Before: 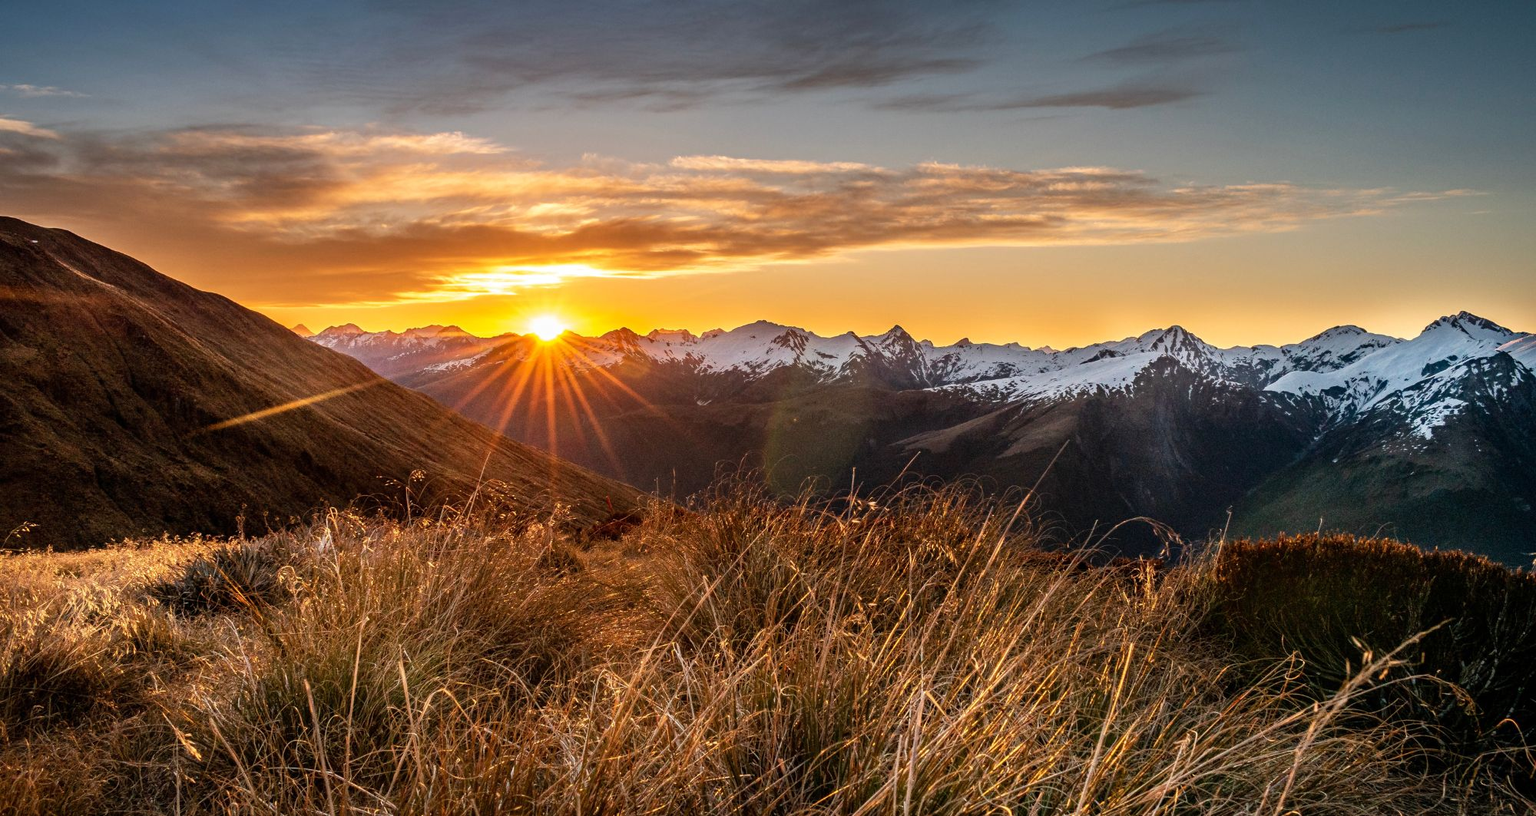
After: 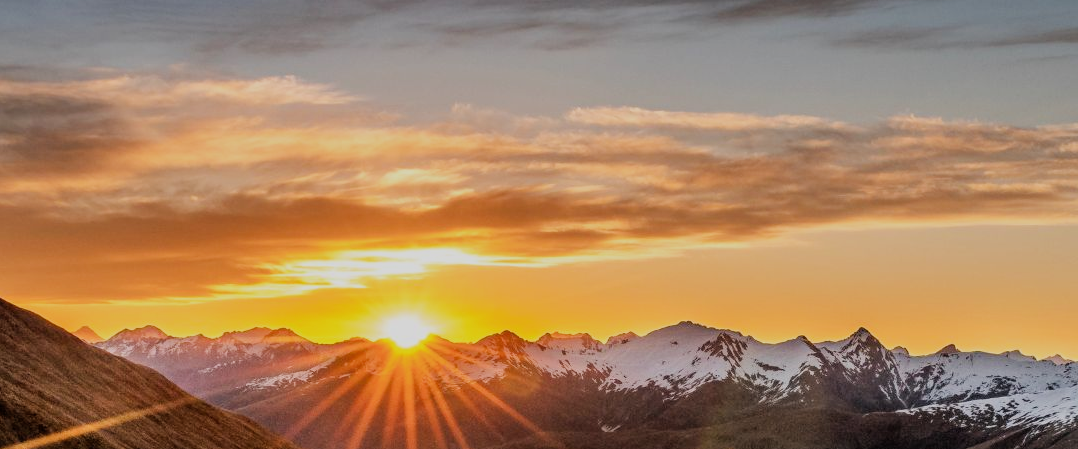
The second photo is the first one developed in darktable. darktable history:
crop: left 15.306%, top 9.065%, right 30.789%, bottom 48.638%
shadows and highlights: radius 125.46, shadows 30.51, highlights -30.51, low approximation 0.01, soften with gaussian
filmic rgb: black relative exposure -7.65 EV, white relative exposure 4.56 EV, hardness 3.61, contrast 1.05
